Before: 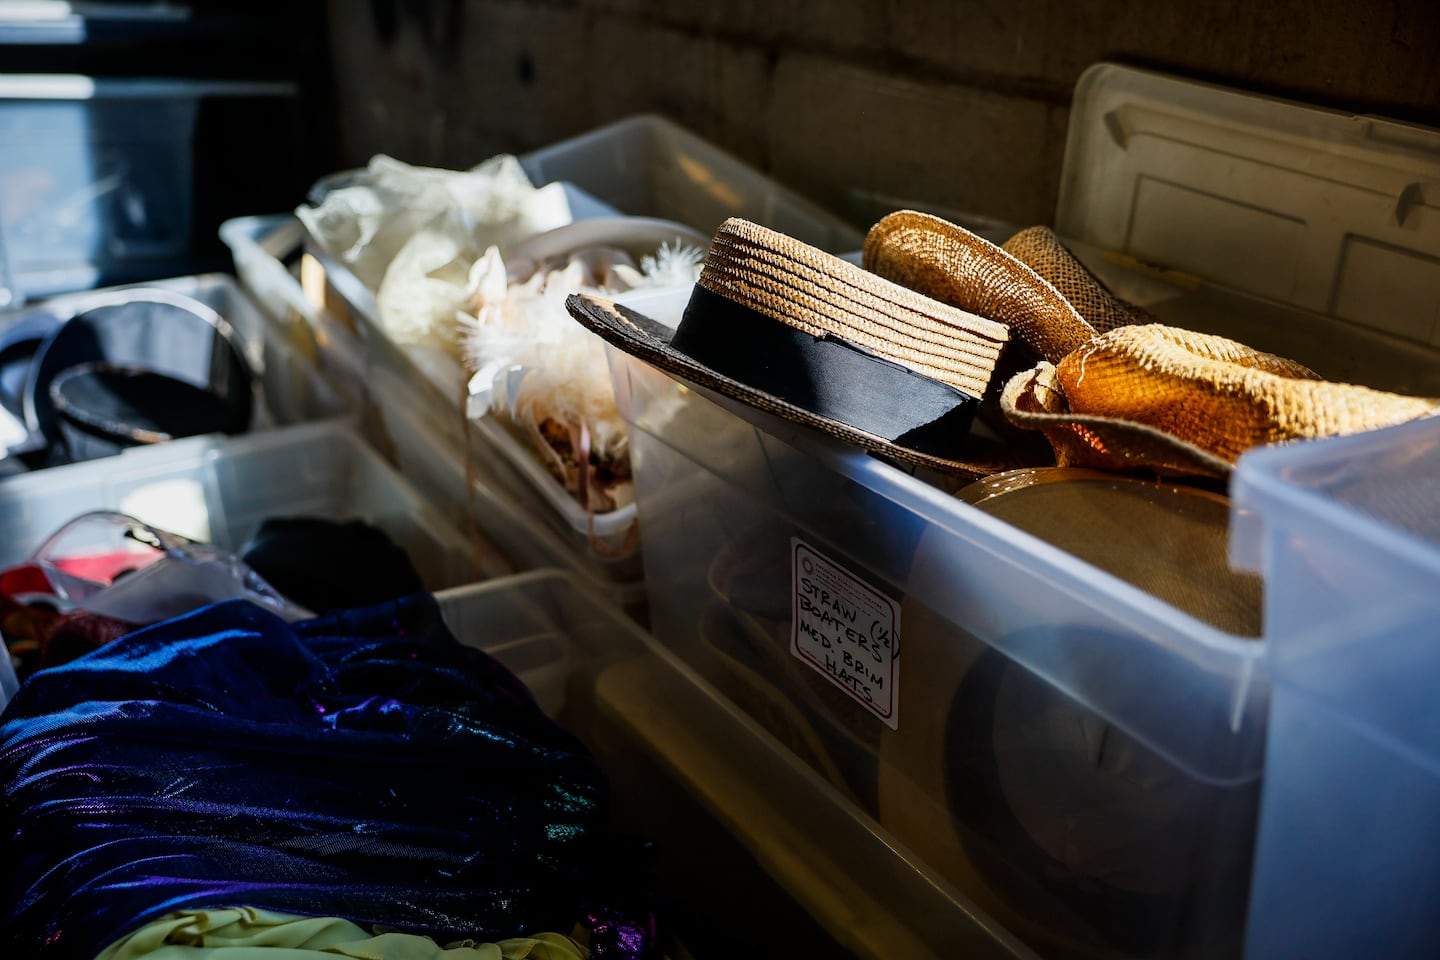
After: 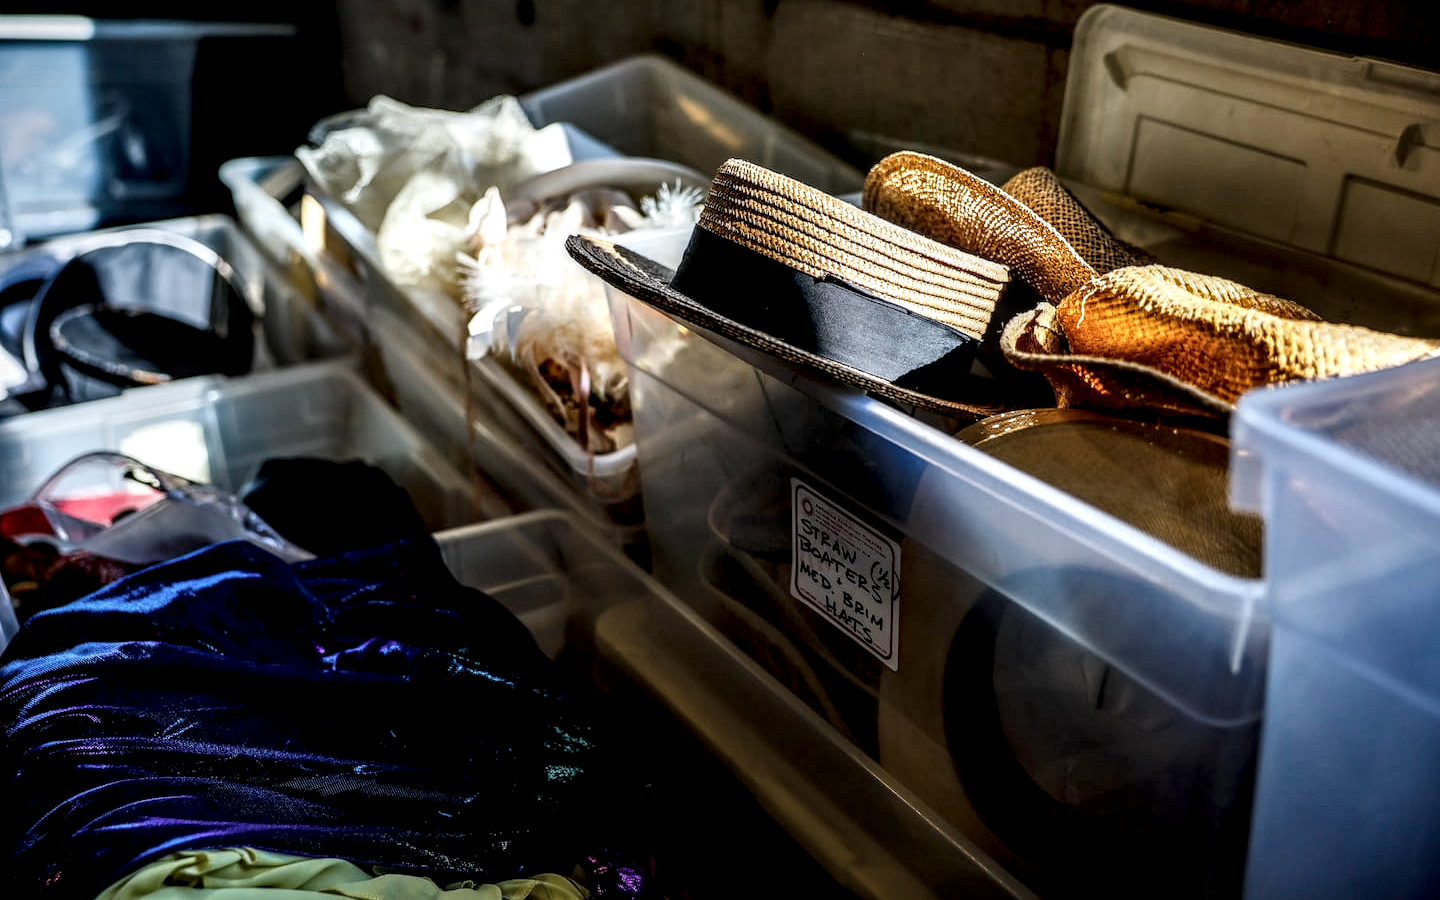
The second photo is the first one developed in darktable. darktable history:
local contrast: highlights 16%, detail 187%
crop and rotate: top 6.183%
